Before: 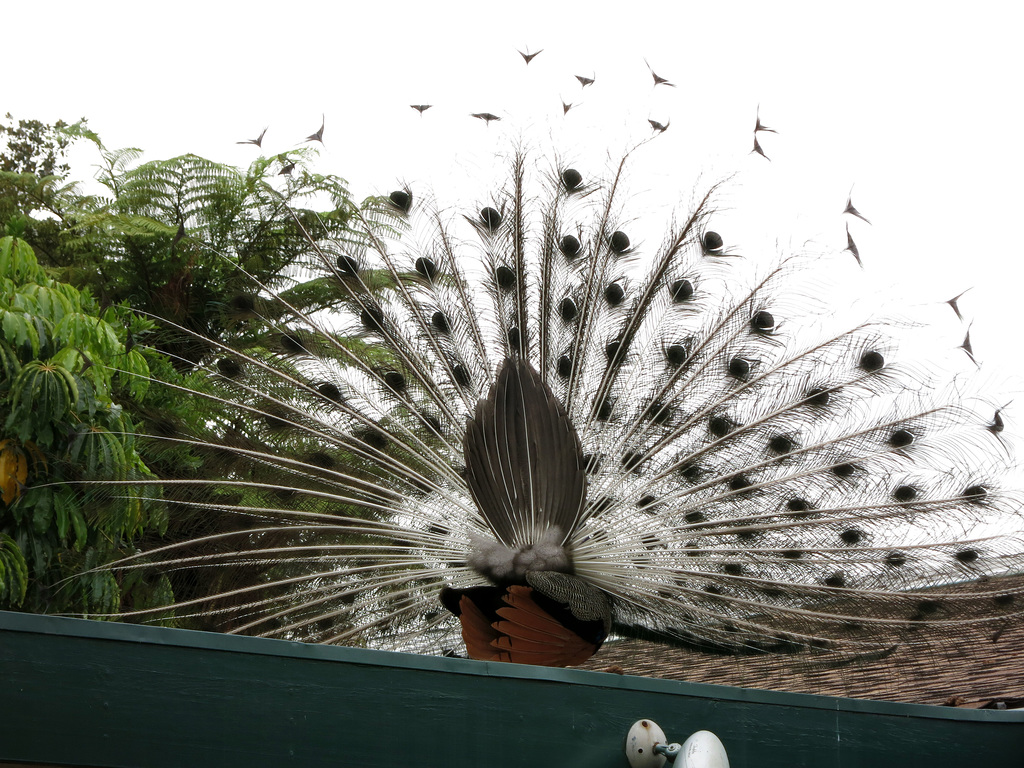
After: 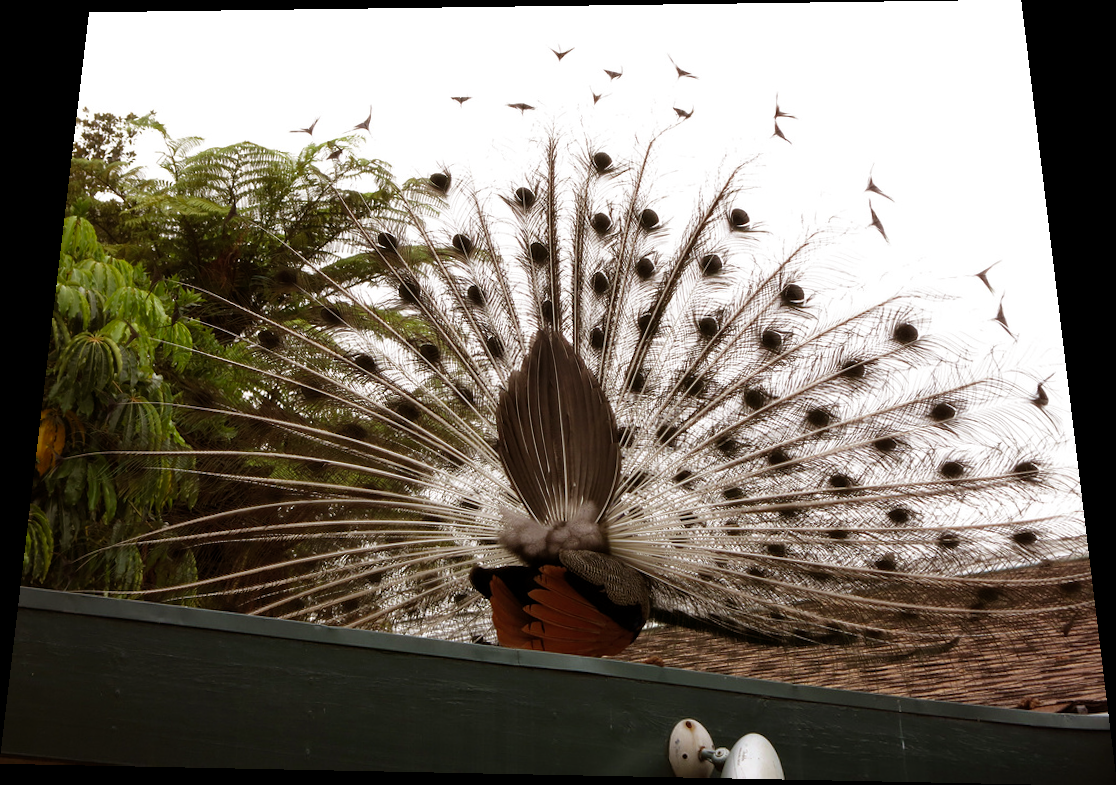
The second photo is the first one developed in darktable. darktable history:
rgb levels: mode RGB, independent channels, levels [[0, 0.5, 1], [0, 0.521, 1], [0, 0.536, 1]]
rotate and perspective: rotation 0.128°, lens shift (vertical) -0.181, lens shift (horizontal) -0.044, shear 0.001, automatic cropping off
